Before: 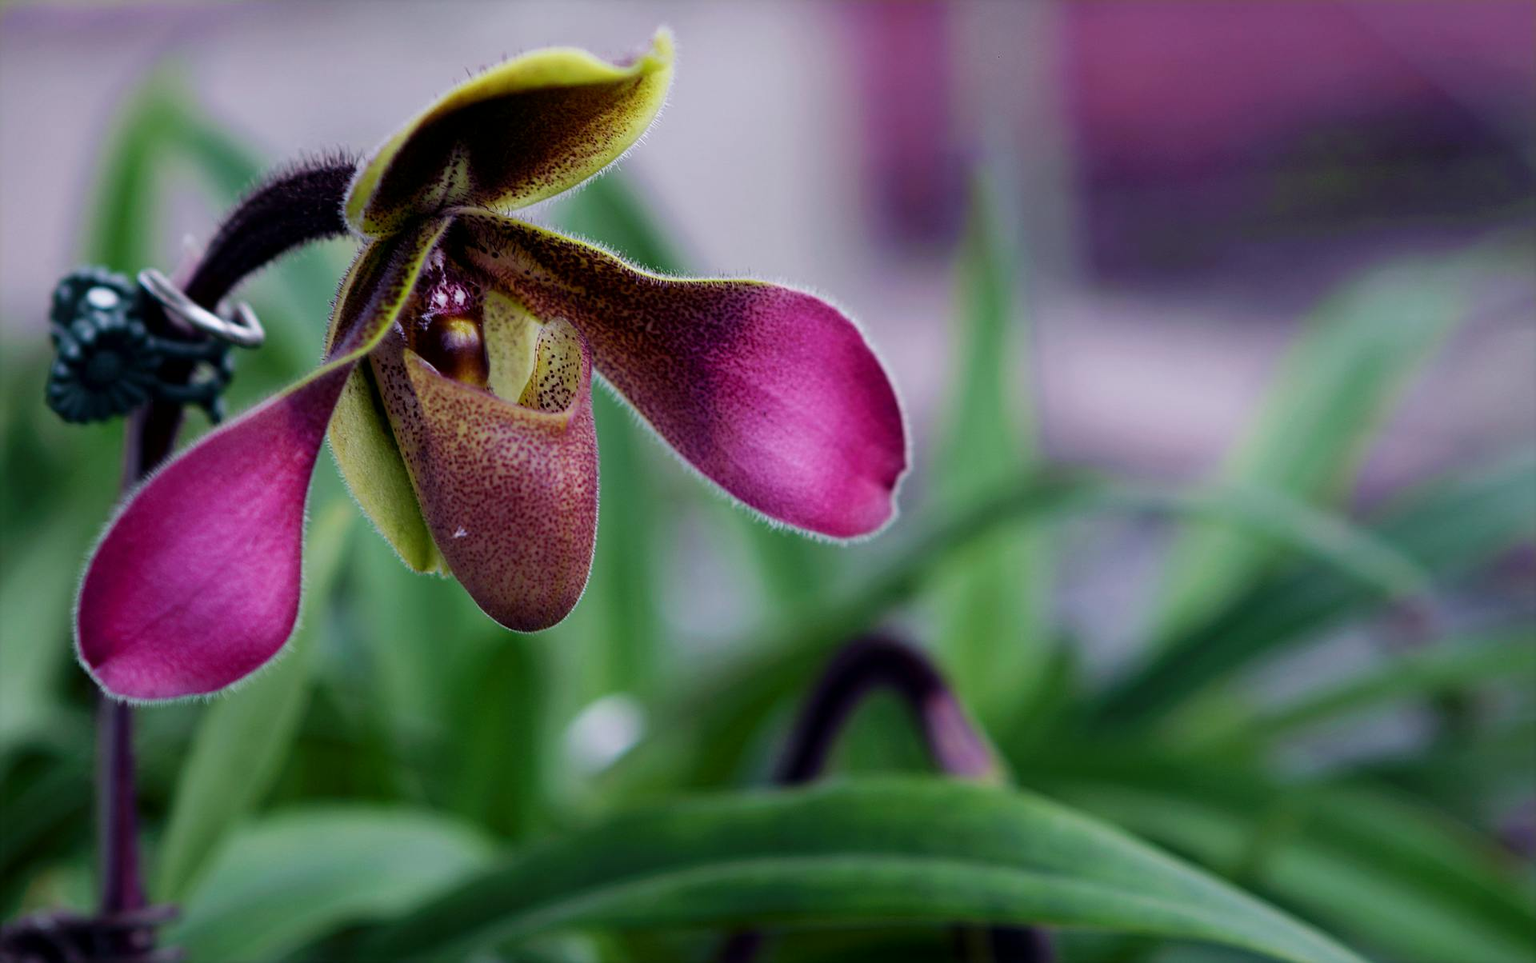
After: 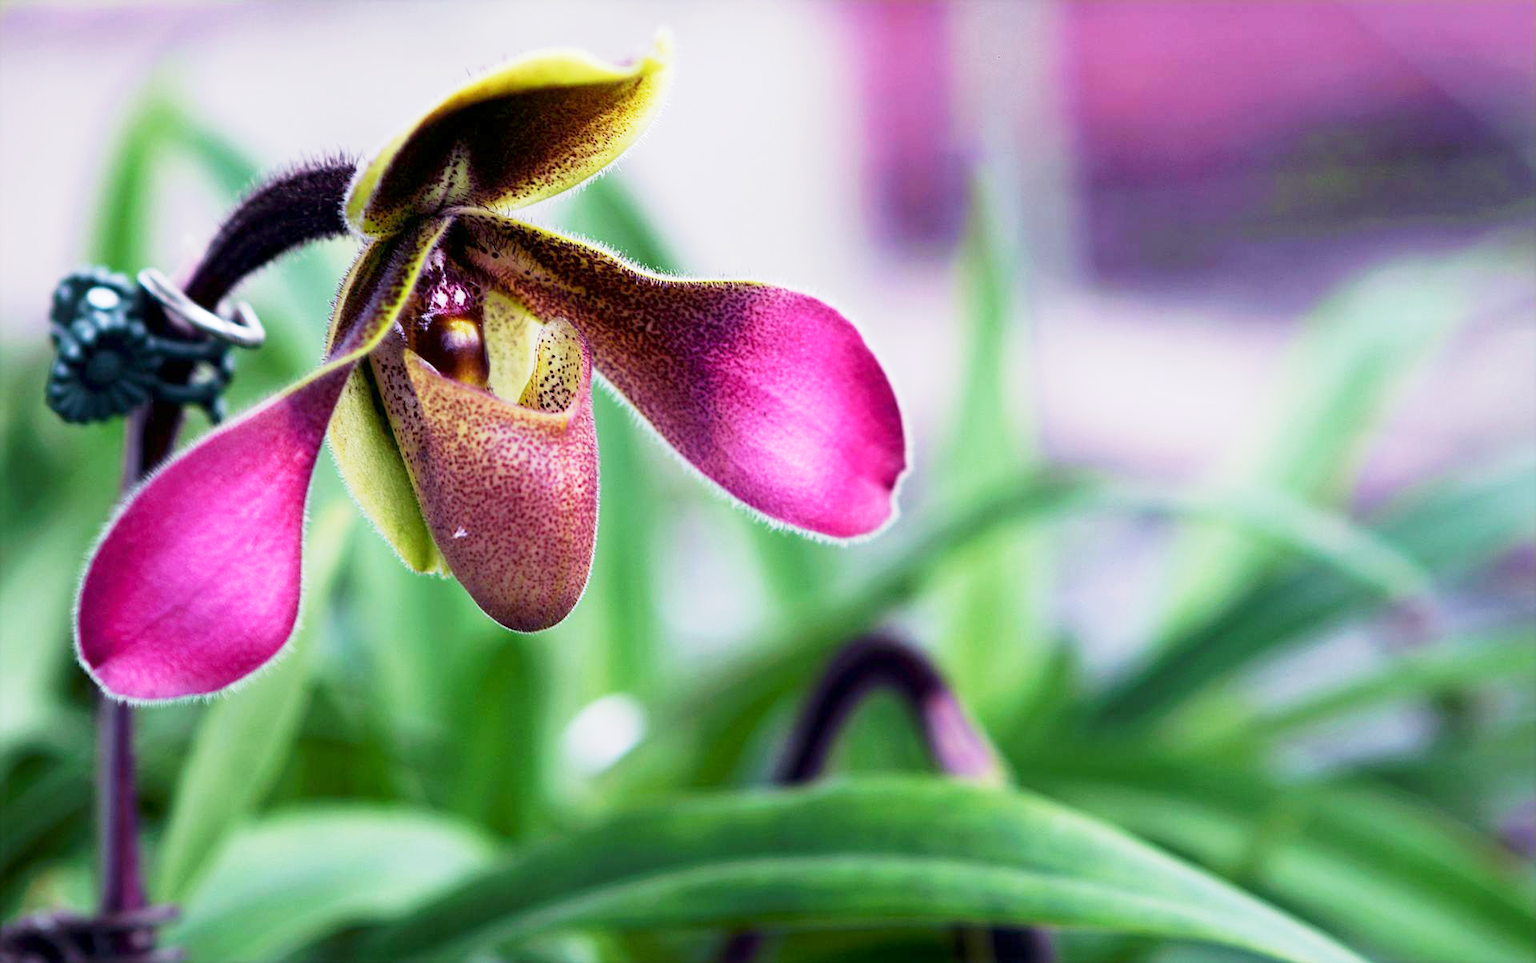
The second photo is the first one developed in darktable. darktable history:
base curve: curves: ch0 [(0, 0) (0.088, 0.125) (0.176, 0.251) (0.354, 0.501) (0.613, 0.749) (1, 0.877)], preserve colors none
exposure: exposure 0.935 EV, compensate highlight preservation false
